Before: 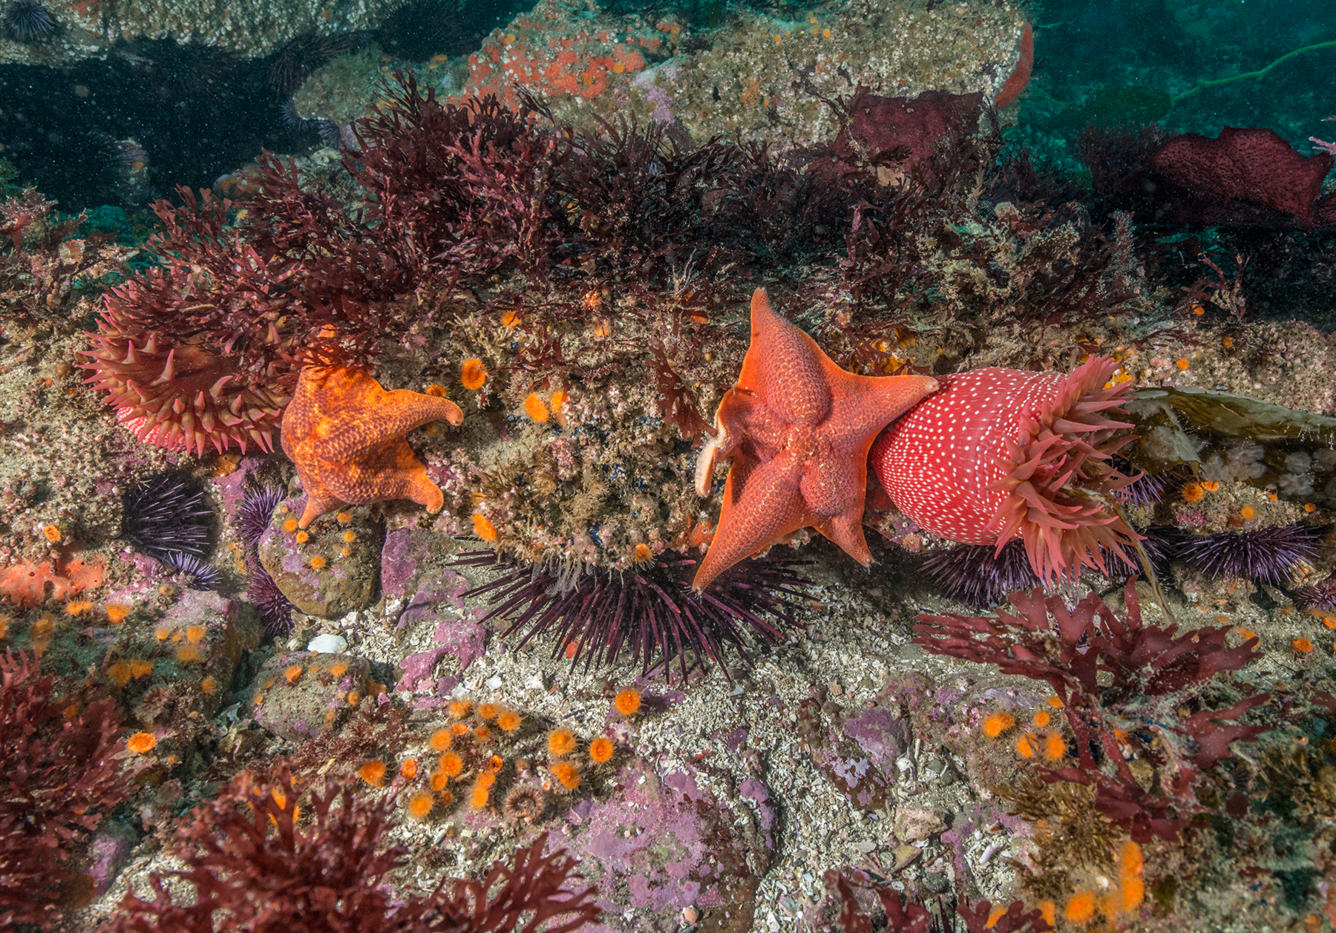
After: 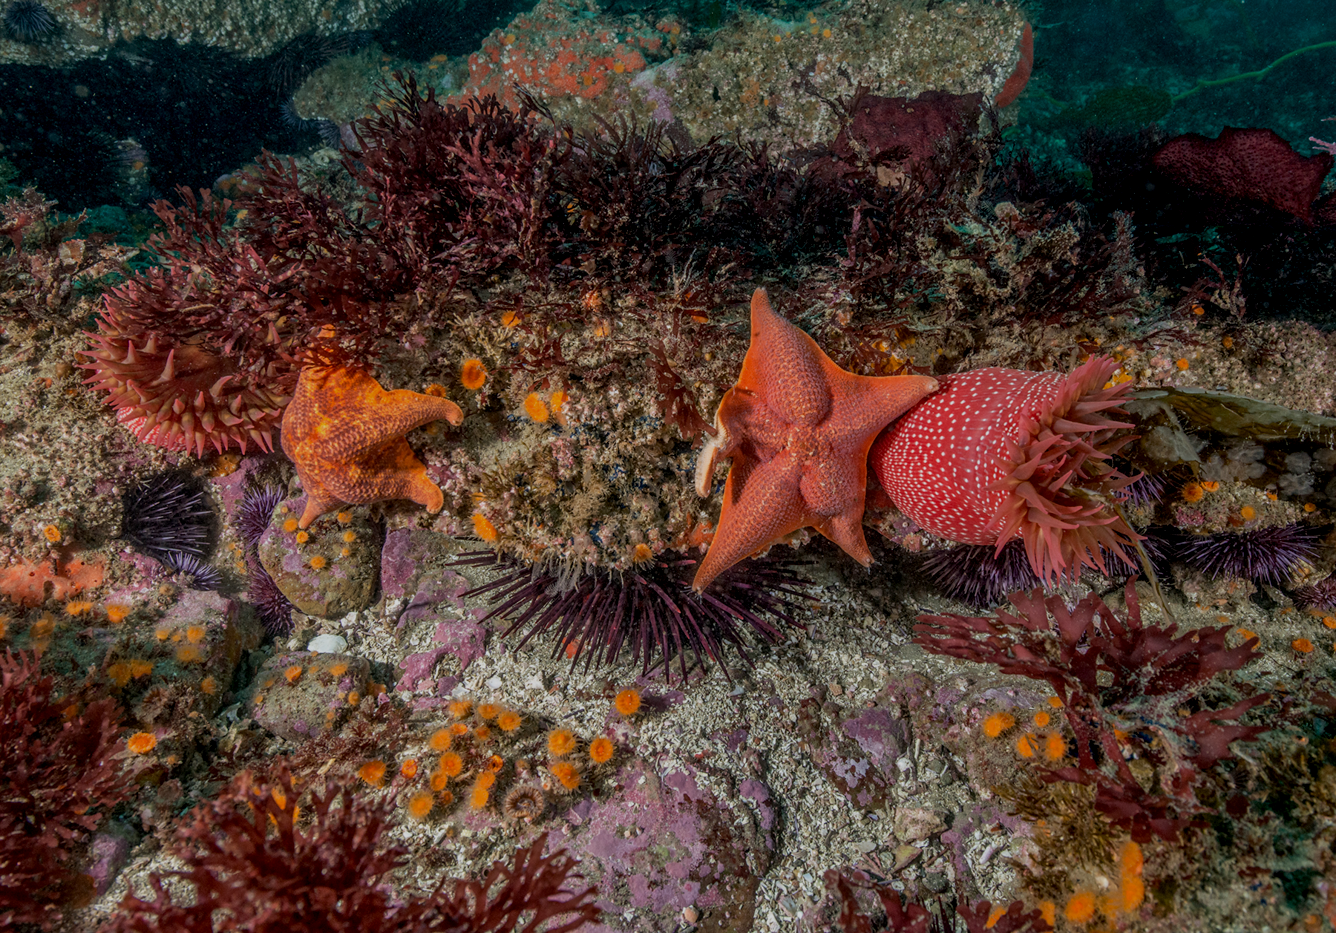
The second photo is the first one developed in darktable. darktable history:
exposure: black level correction 0.009, exposure -0.616 EV, compensate highlight preservation false
